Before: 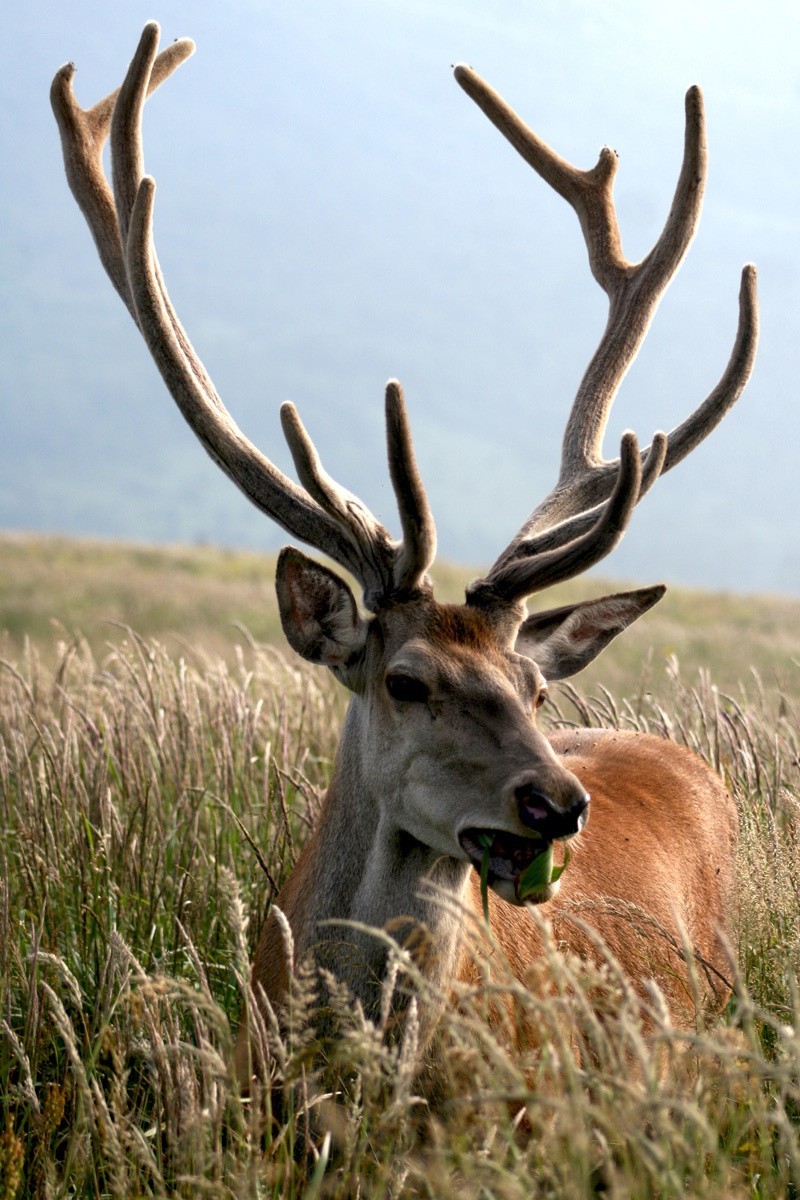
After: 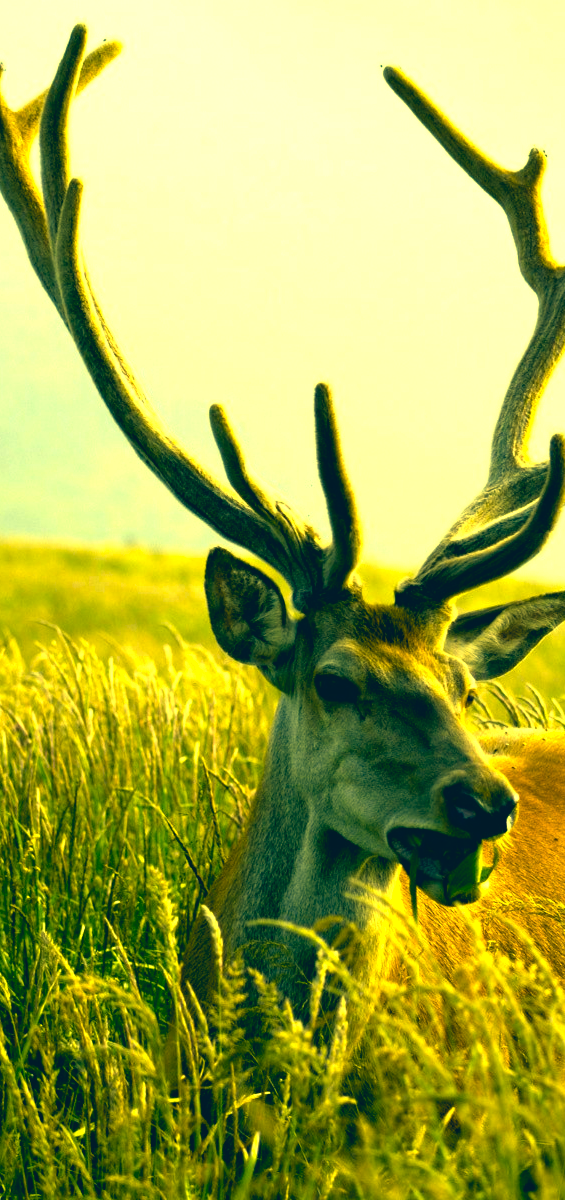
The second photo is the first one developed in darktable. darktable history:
color correction: highlights a* -15.73, highlights b* 39.8, shadows a* -39.64, shadows b* -25.96
crop and rotate: left 8.926%, right 20.326%
color balance rgb: power › chroma 2.525%, power › hue 68.76°, shadows fall-off 299.772%, white fulcrum 1.99 EV, highlights fall-off 299.639%, linear chroma grading › shadows -8.016%, linear chroma grading › global chroma 9.85%, perceptual saturation grading › global saturation 14.603%, perceptual brilliance grading › global brilliance 24.739%, mask middle-gray fulcrum 99.362%, global vibrance 20.982%, contrast gray fulcrum 38.378%
